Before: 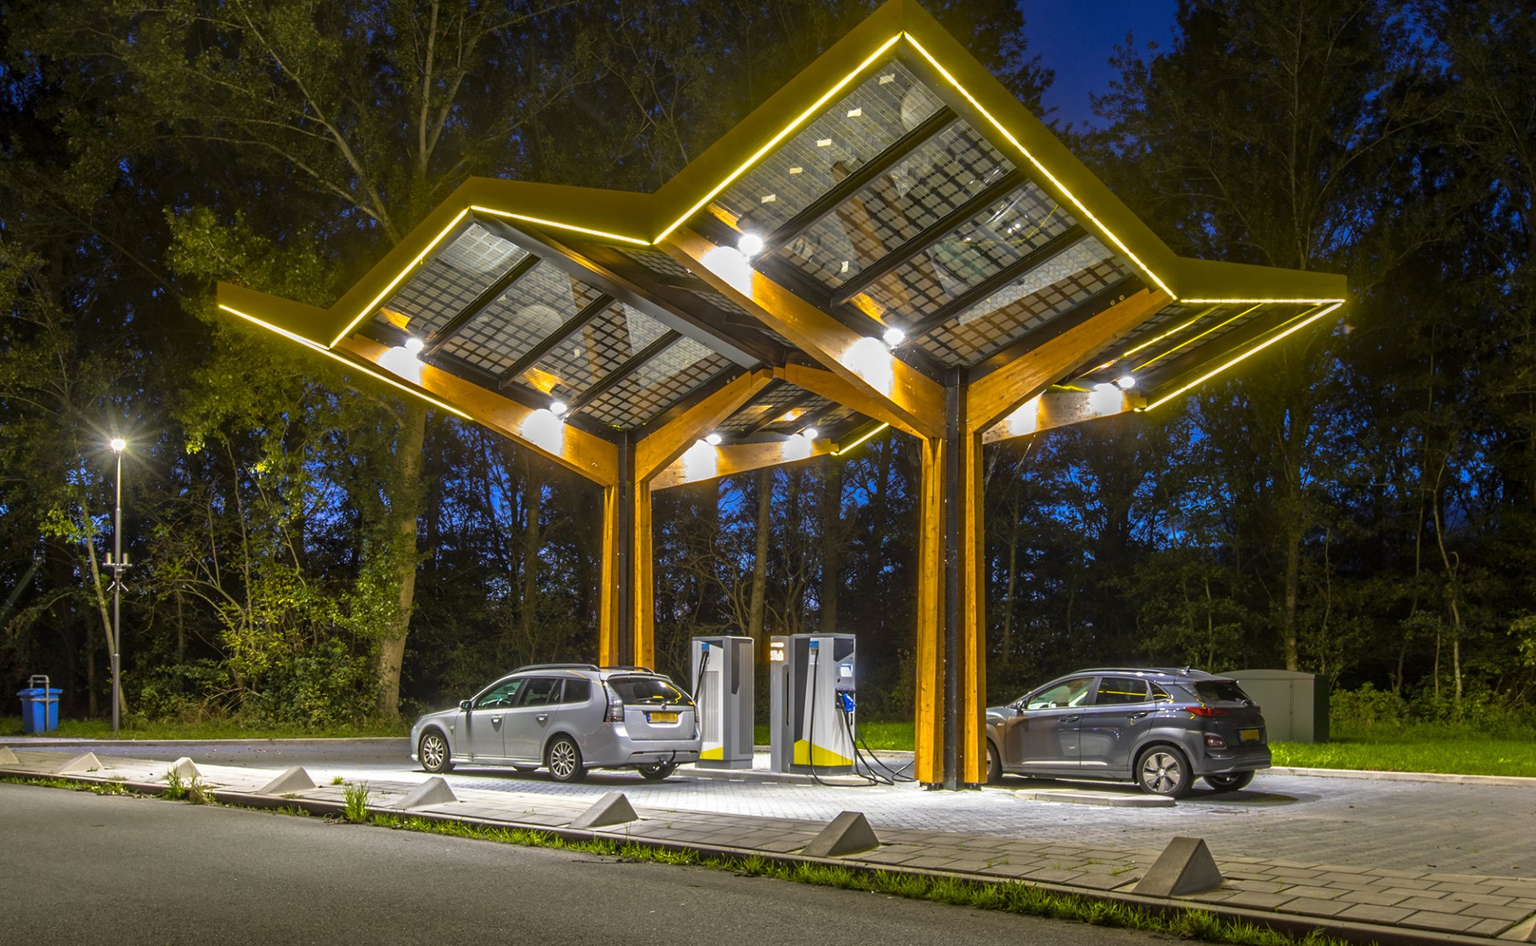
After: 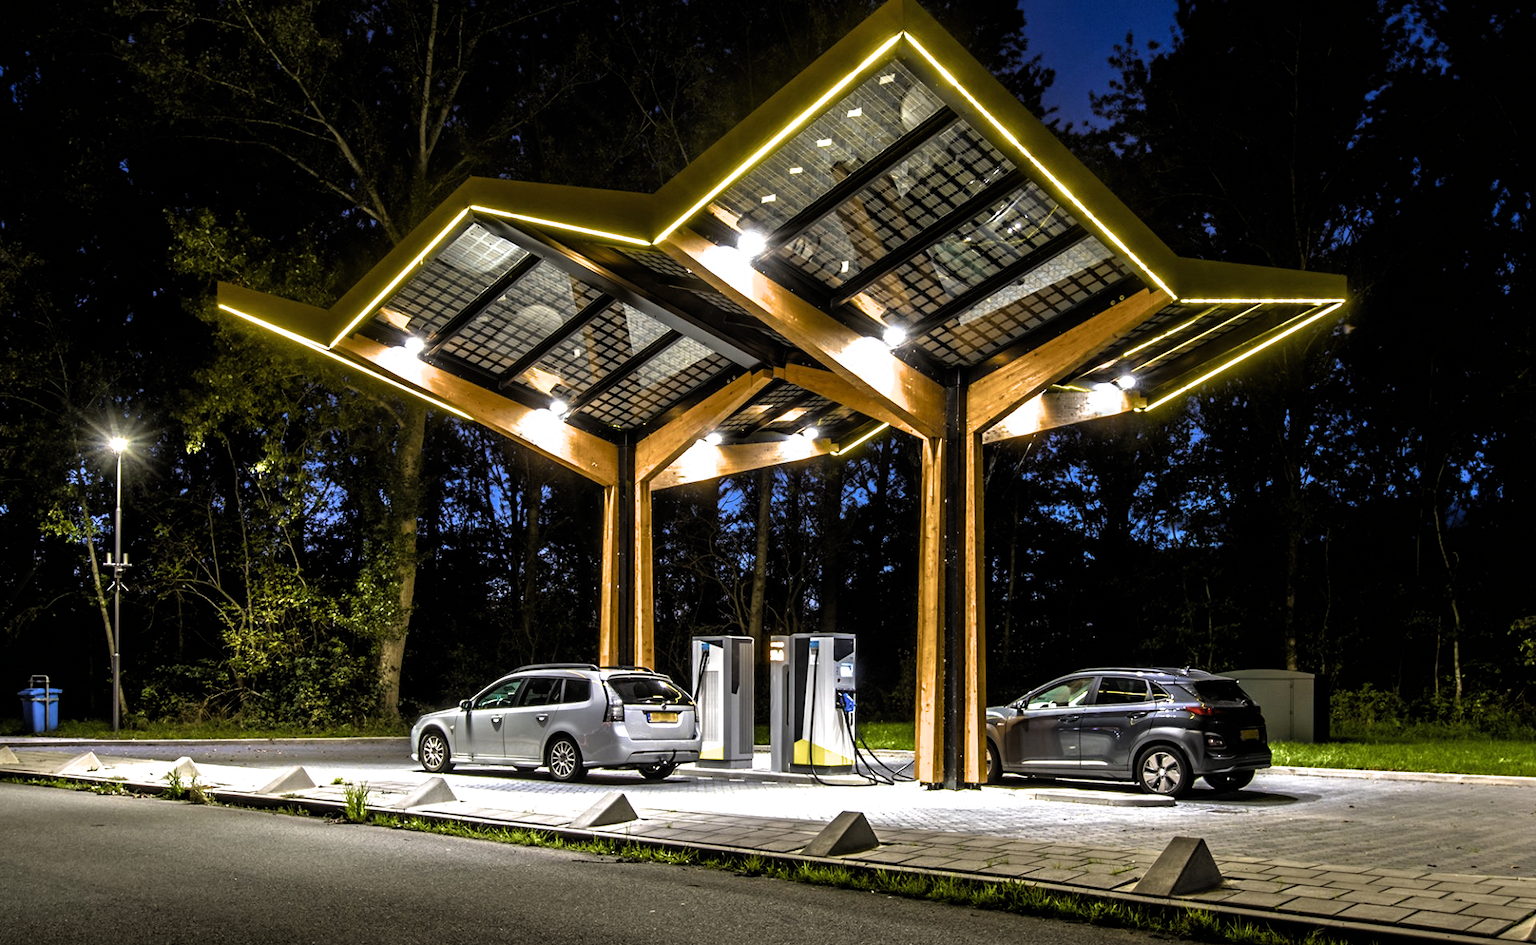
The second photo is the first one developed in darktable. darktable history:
filmic rgb: black relative exposure -8.28 EV, white relative exposure 2.22 EV, hardness 7.06, latitude 85.54%, contrast 1.693, highlights saturation mix -3.52%, shadows ↔ highlights balance -2.34%, color science v6 (2022)
